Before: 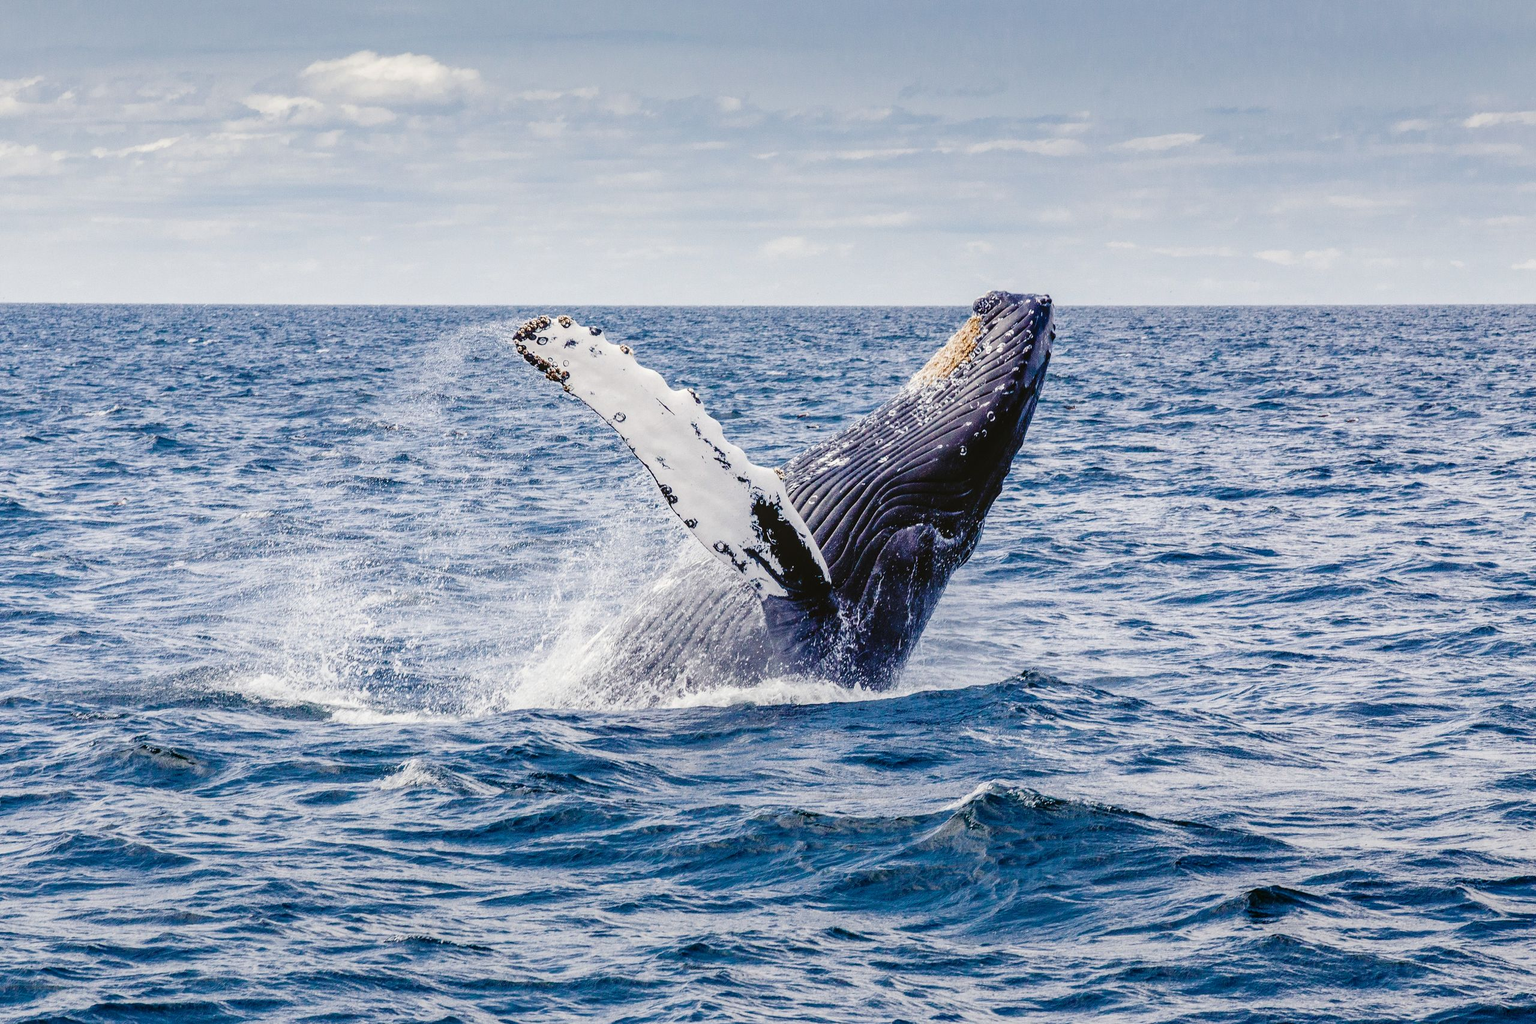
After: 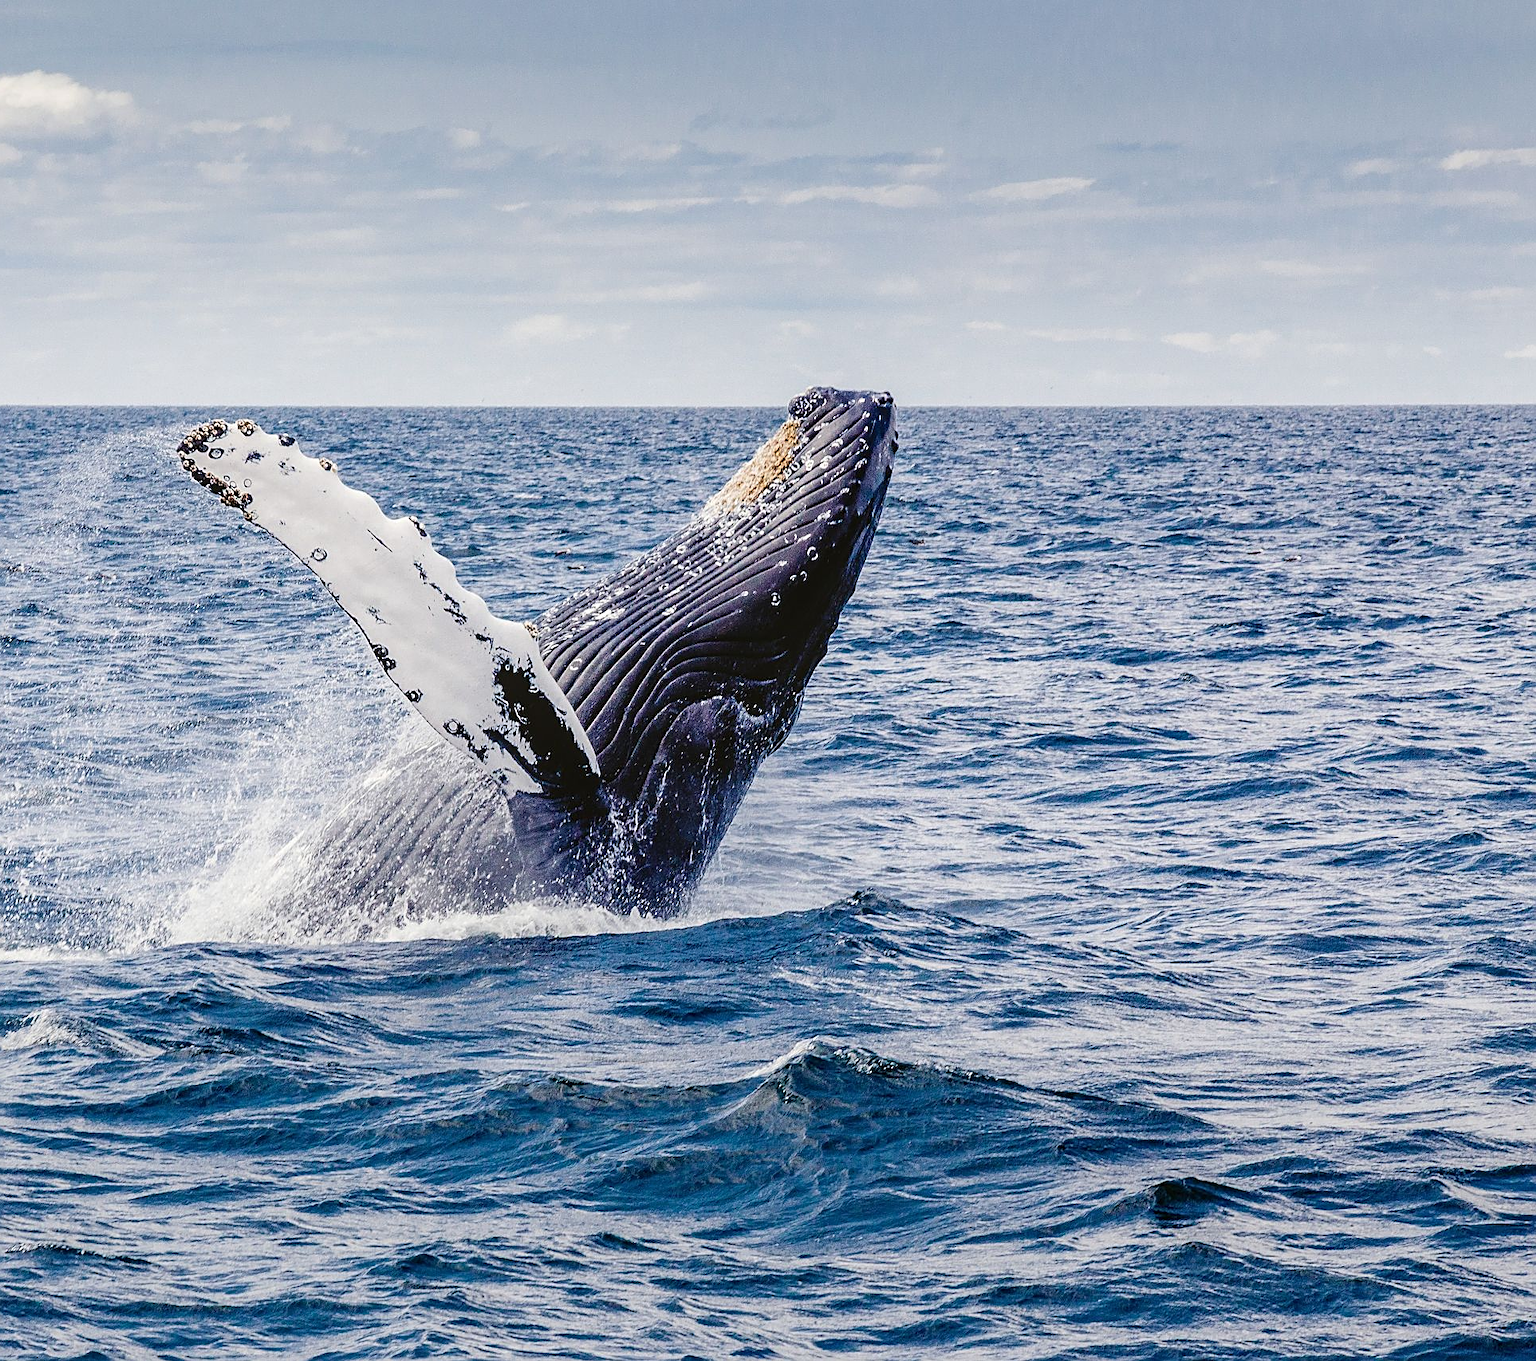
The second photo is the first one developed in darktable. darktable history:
sharpen: on, module defaults
crop and rotate: left 24.737%
